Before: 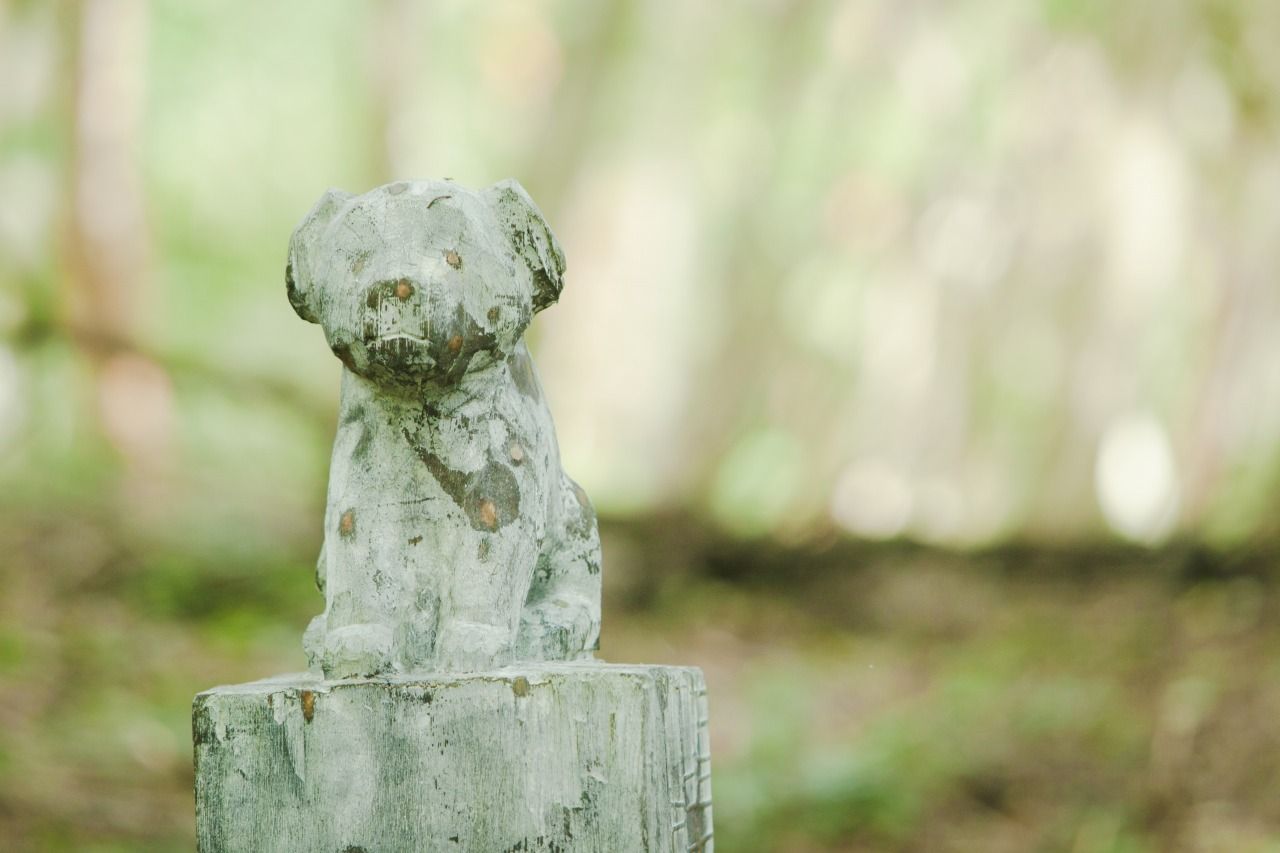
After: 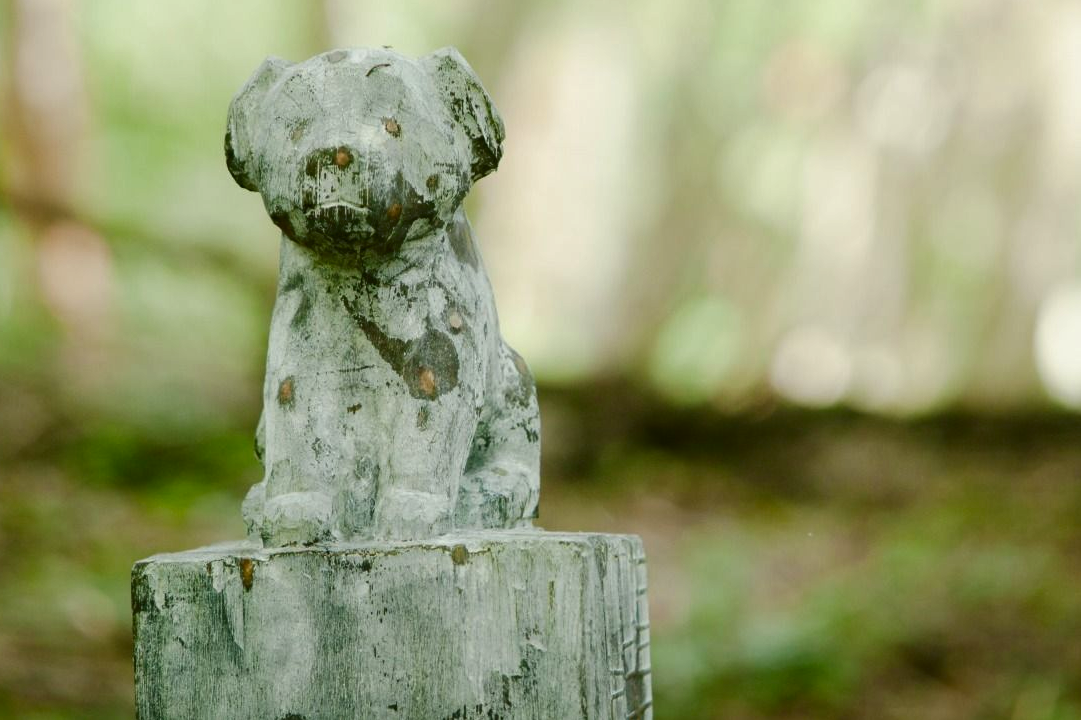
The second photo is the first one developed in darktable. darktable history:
contrast brightness saturation: contrast 0.1, brightness -0.26, saturation 0.14
crop and rotate: left 4.842%, top 15.51%, right 10.668%
